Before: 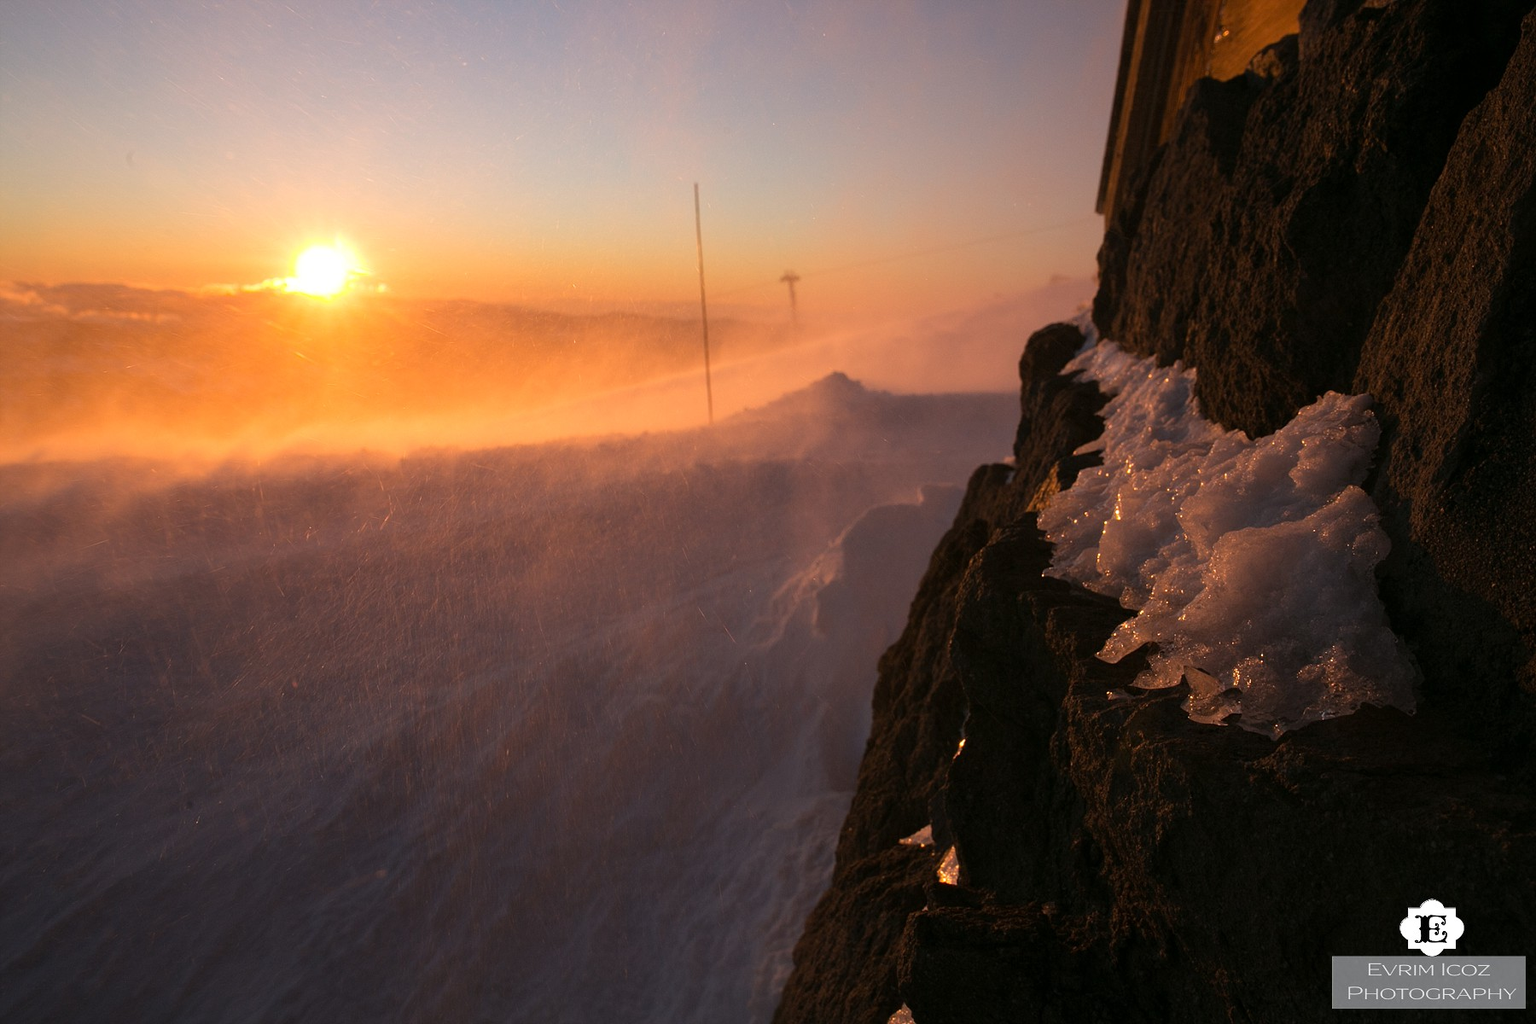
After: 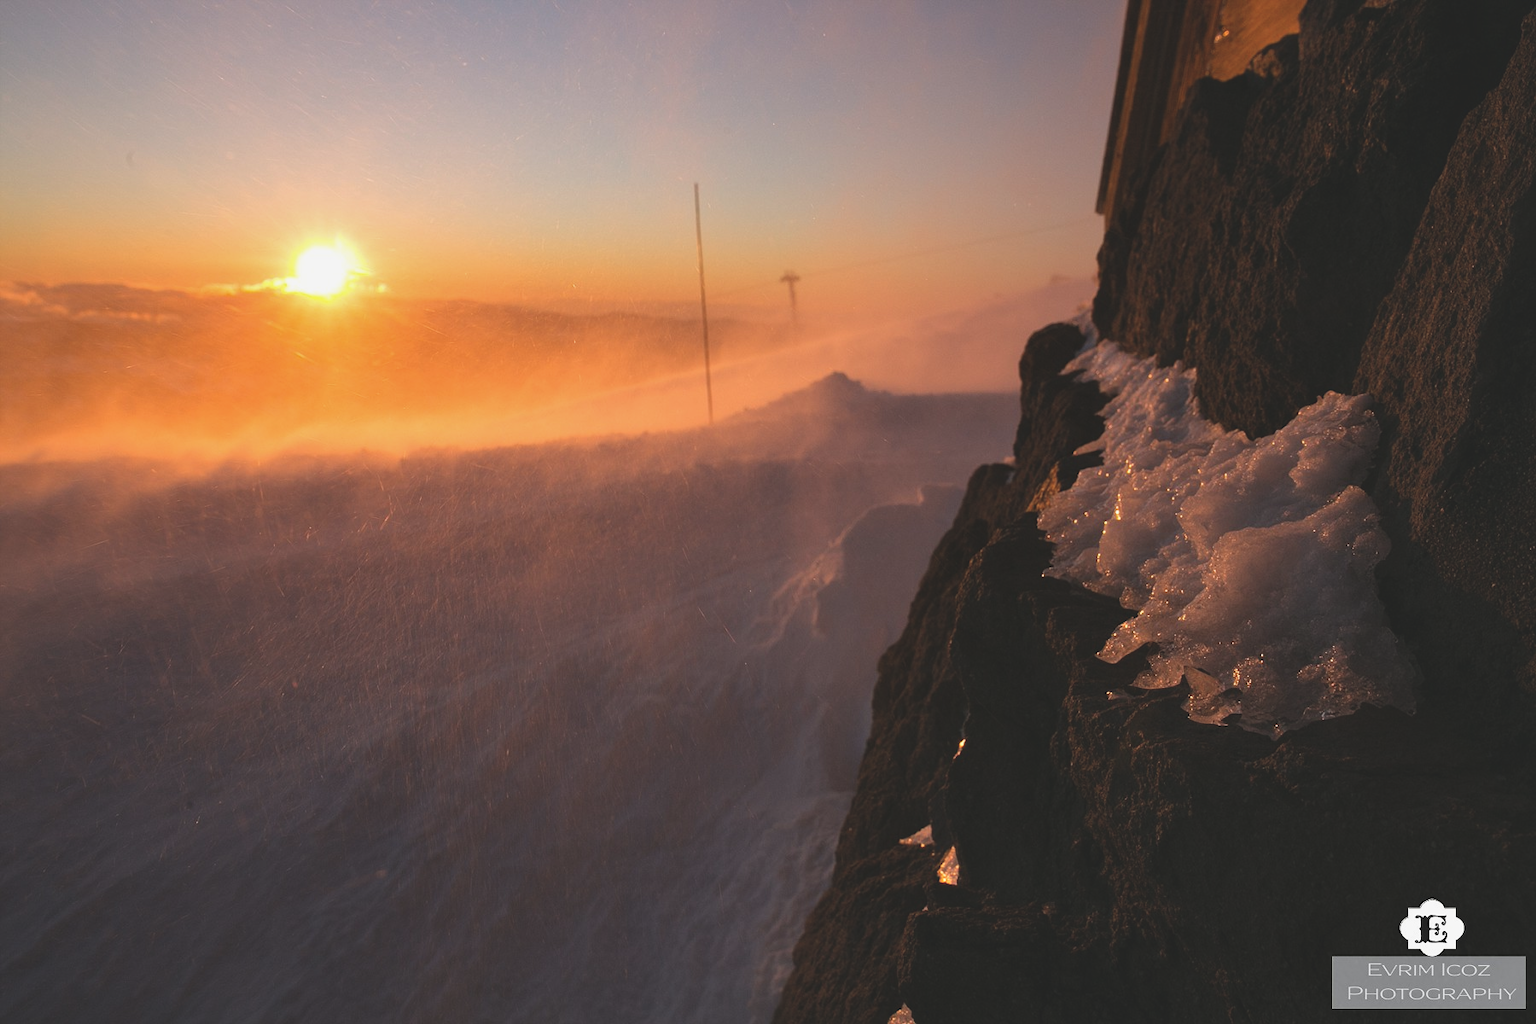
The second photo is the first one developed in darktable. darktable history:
exposure: black level correction -0.015, exposure -0.132 EV, compensate exposure bias true, compensate highlight preservation false
shadows and highlights: radius 127.26, shadows 30.4, highlights -30.95, low approximation 0.01, soften with gaussian
